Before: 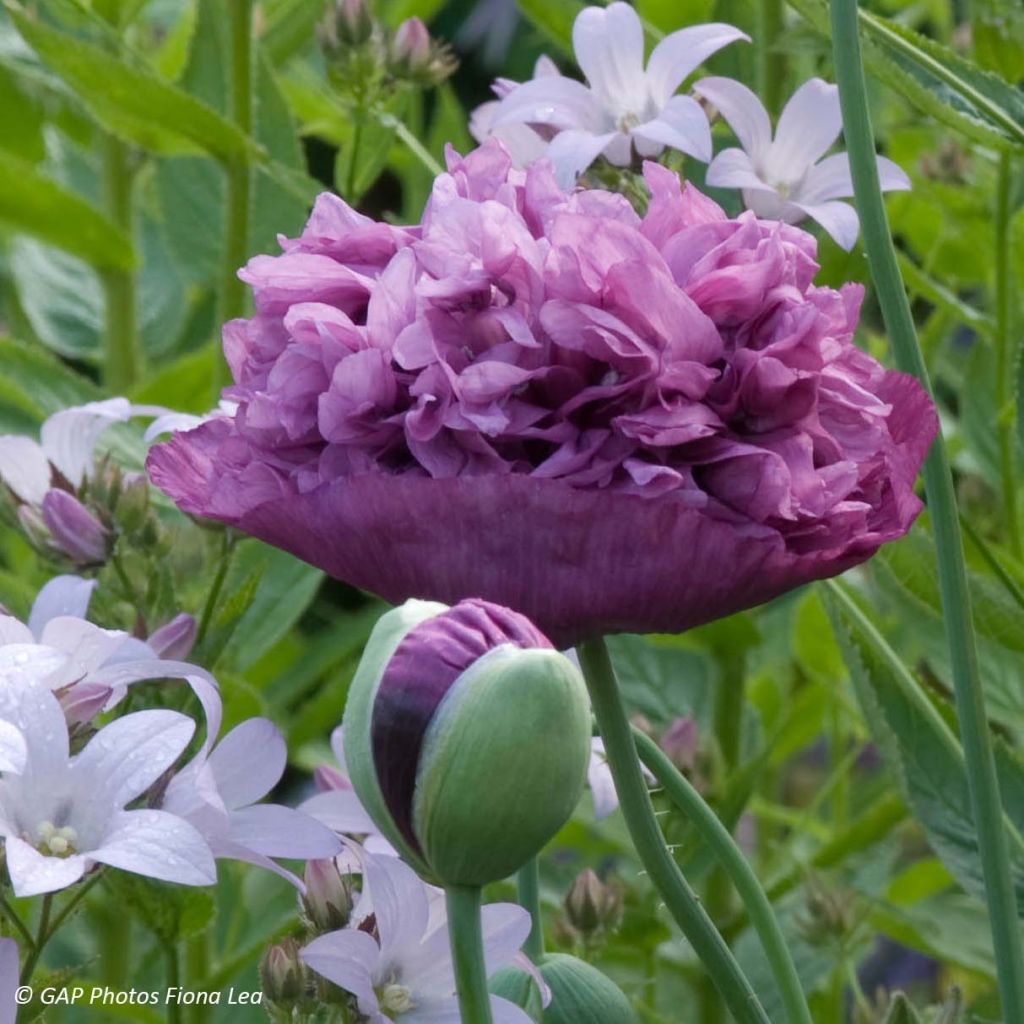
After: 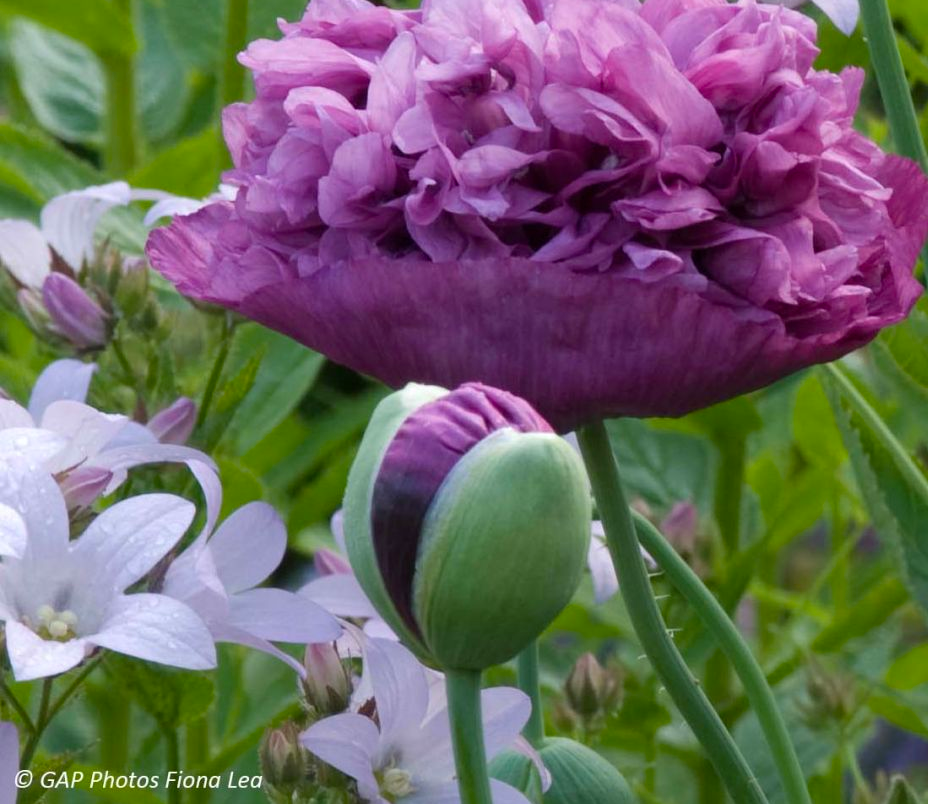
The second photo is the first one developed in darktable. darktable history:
color balance rgb: perceptual saturation grading › global saturation 8.142%, perceptual saturation grading › shadows 5.048%, global vibrance 20%
crop: top 21.122%, right 9.353%, bottom 0.269%
